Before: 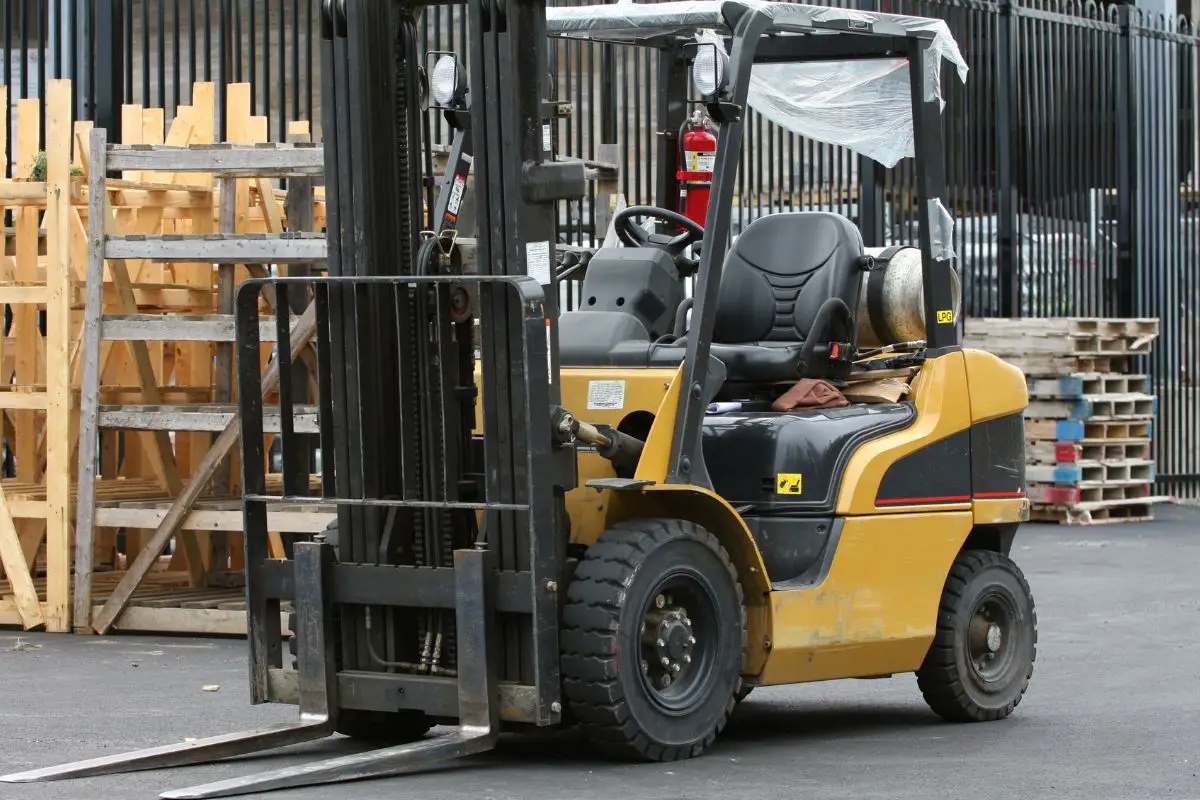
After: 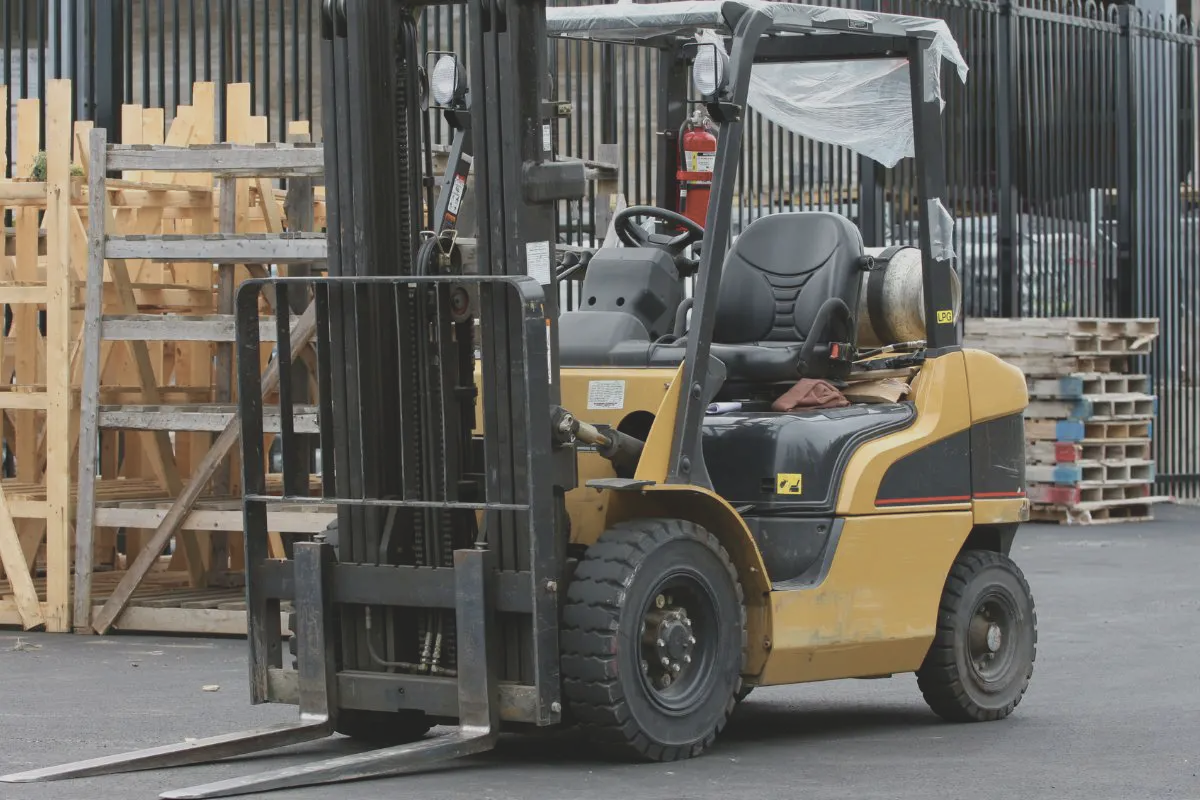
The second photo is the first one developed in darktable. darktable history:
contrast brightness saturation: contrast -0.244, saturation -0.445
velvia: on, module defaults
